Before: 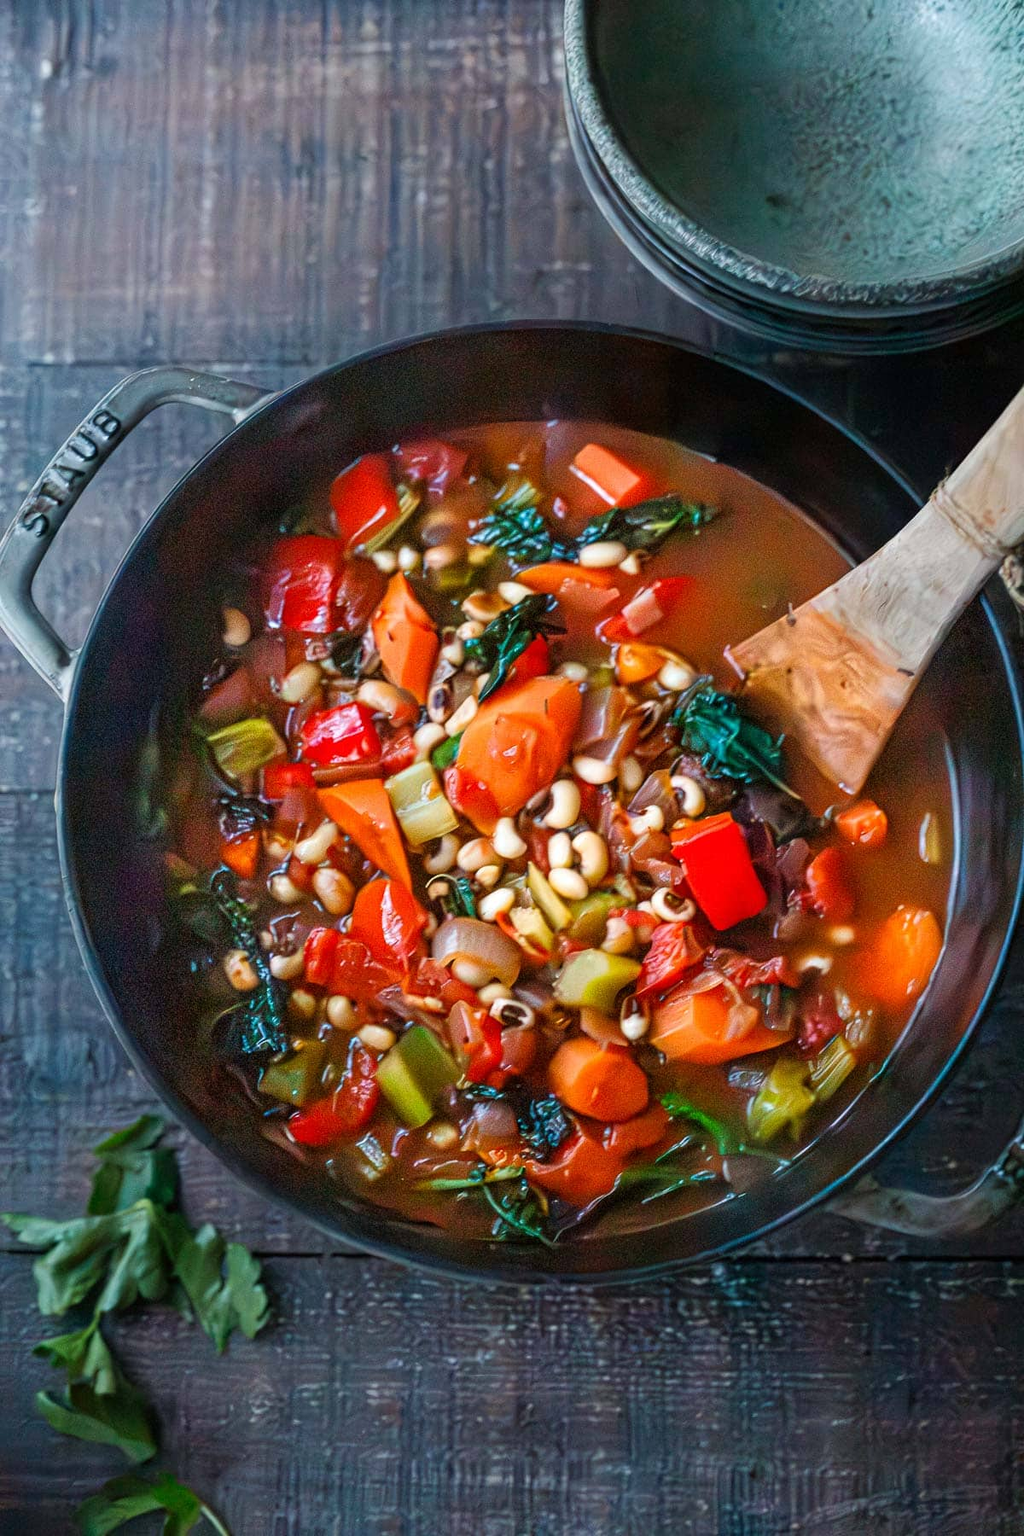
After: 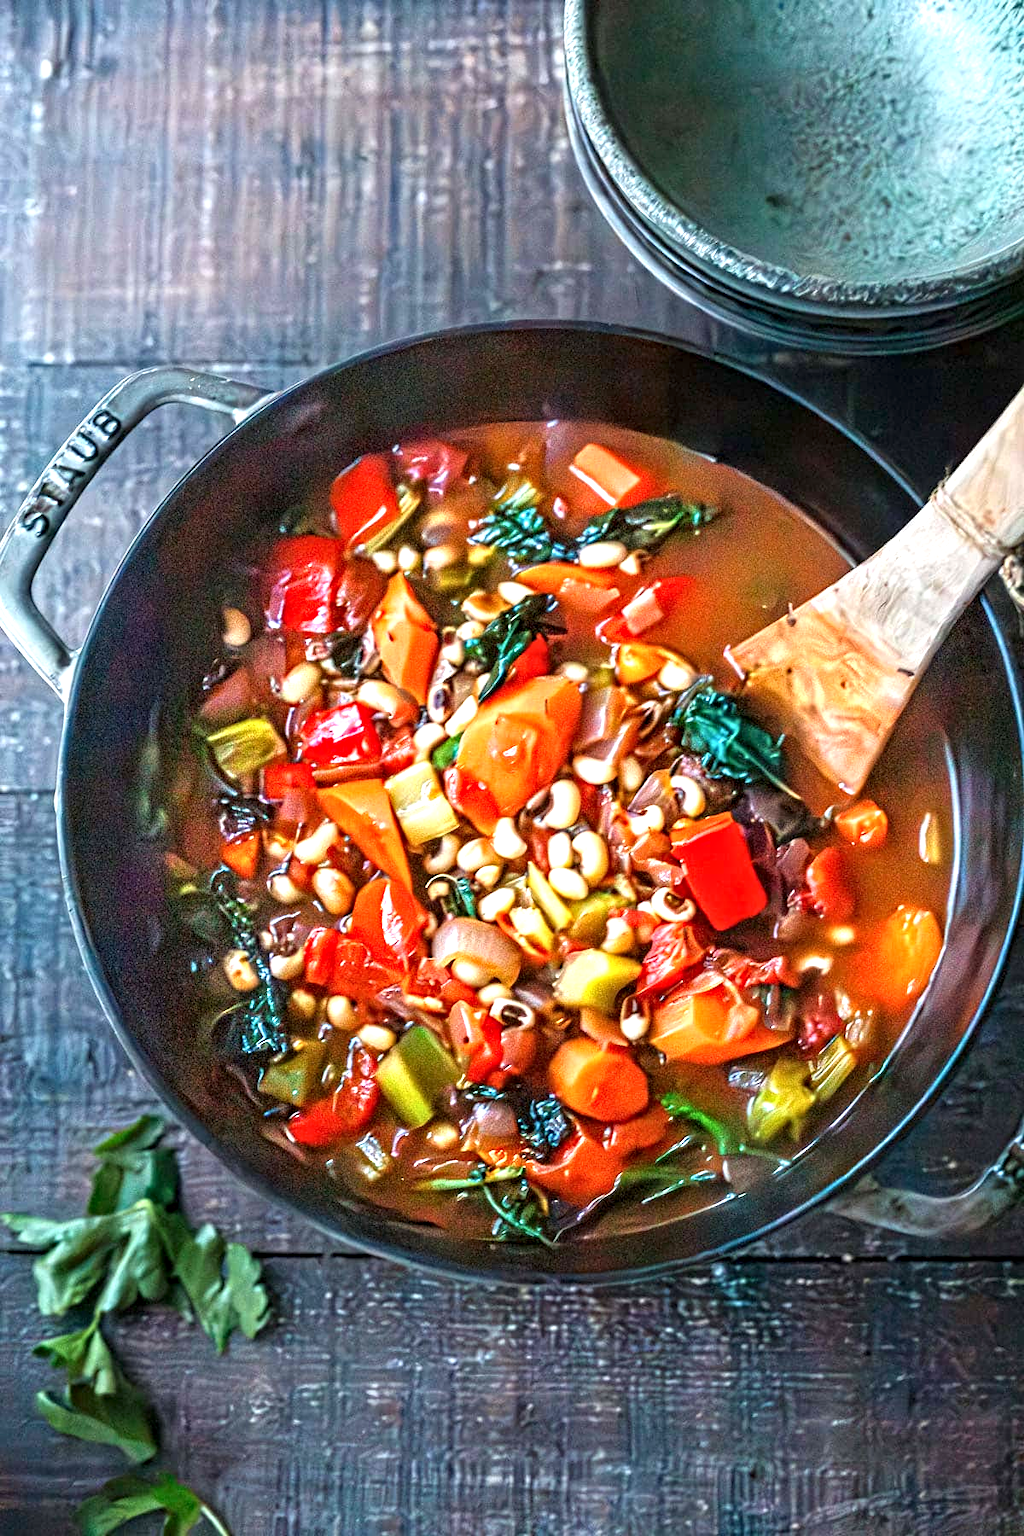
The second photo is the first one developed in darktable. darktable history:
contrast equalizer: y [[0.5, 0.501, 0.525, 0.597, 0.58, 0.514], [0.5 ×6], [0.5 ×6], [0 ×6], [0 ×6]]
exposure: black level correction 0, exposure 0.954 EV, compensate highlight preservation false
